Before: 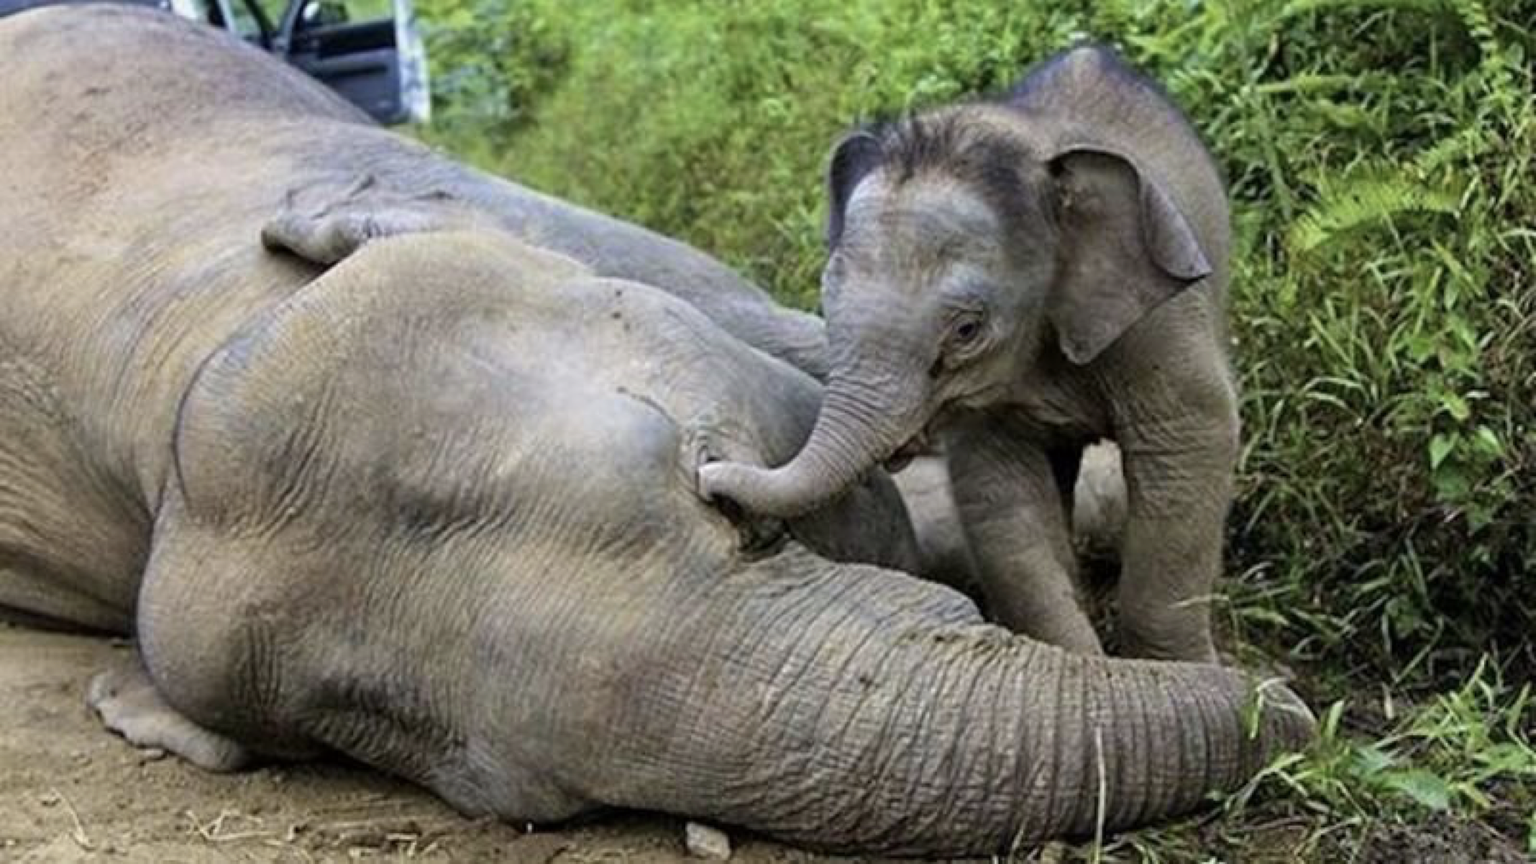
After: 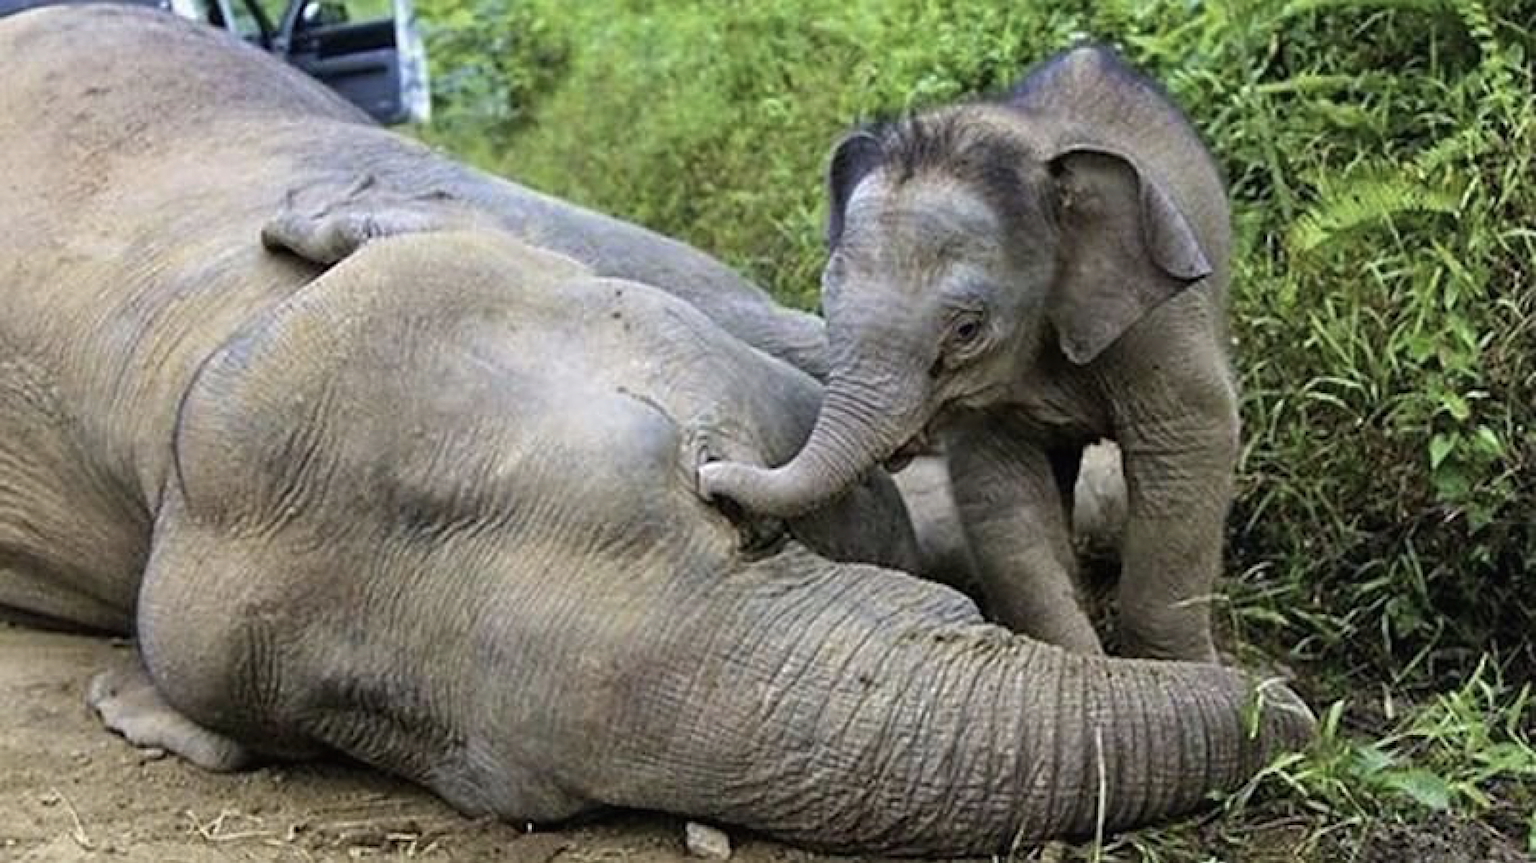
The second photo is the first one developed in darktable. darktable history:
sharpen: on, module defaults
exposure: black level correction -0.001, exposure 0.08 EV, compensate highlight preservation false
